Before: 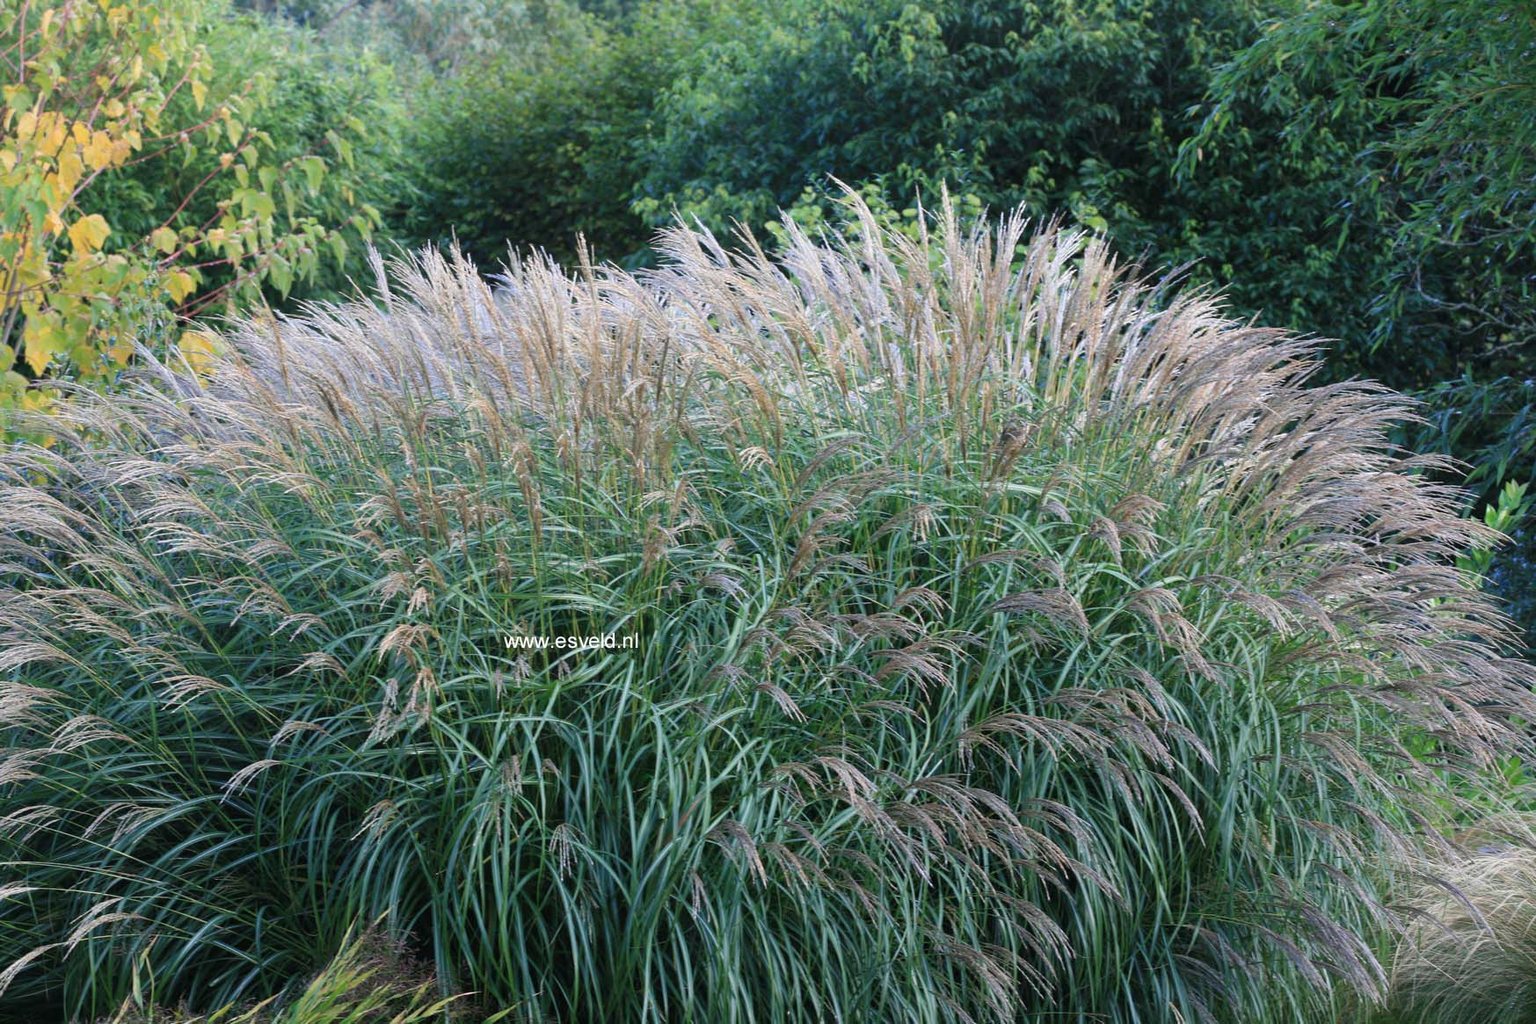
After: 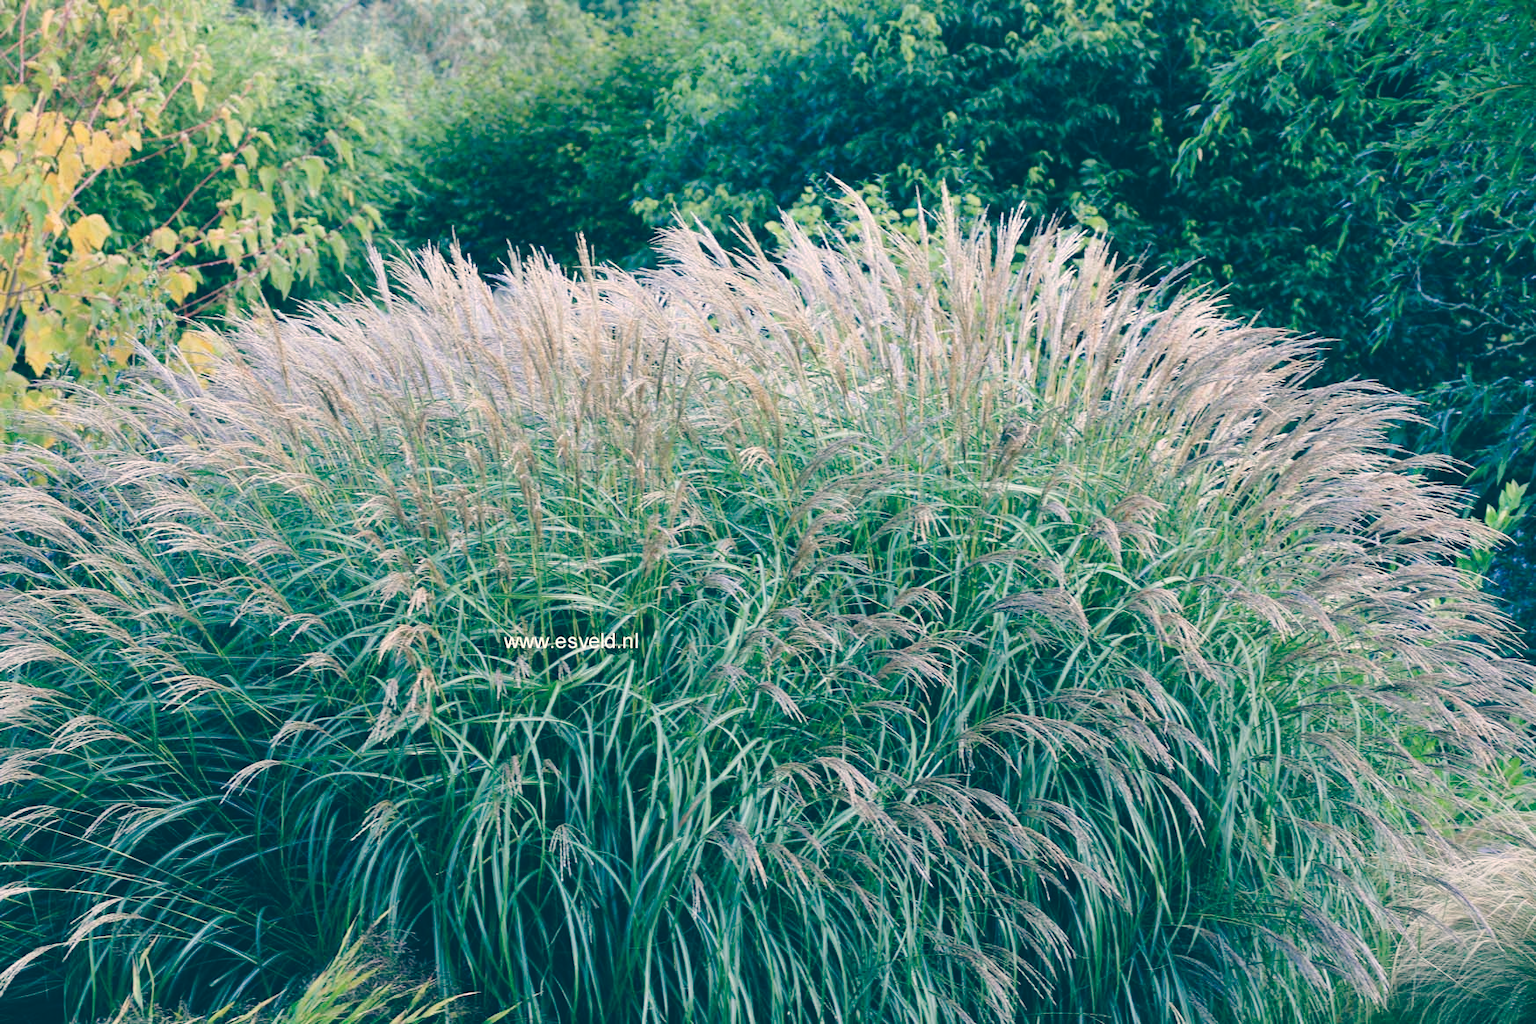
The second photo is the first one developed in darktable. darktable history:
shadows and highlights: radius 264.75, soften with gaussian
color balance: lift [1.006, 0.985, 1.002, 1.015], gamma [1, 0.953, 1.008, 1.047], gain [1.076, 1.13, 1.004, 0.87]
tone curve: curves: ch0 [(0, 0) (0.003, 0.09) (0.011, 0.095) (0.025, 0.097) (0.044, 0.108) (0.069, 0.117) (0.1, 0.129) (0.136, 0.151) (0.177, 0.185) (0.224, 0.229) (0.277, 0.299) (0.335, 0.379) (0.399, 0.469) (0.468, 0.55) (0.543, 0.629) (0.623, 0.702) (0.709, 0.775) (0.801, 0.85) (0.898, 0.91) (1, 1)], preserve colors none
